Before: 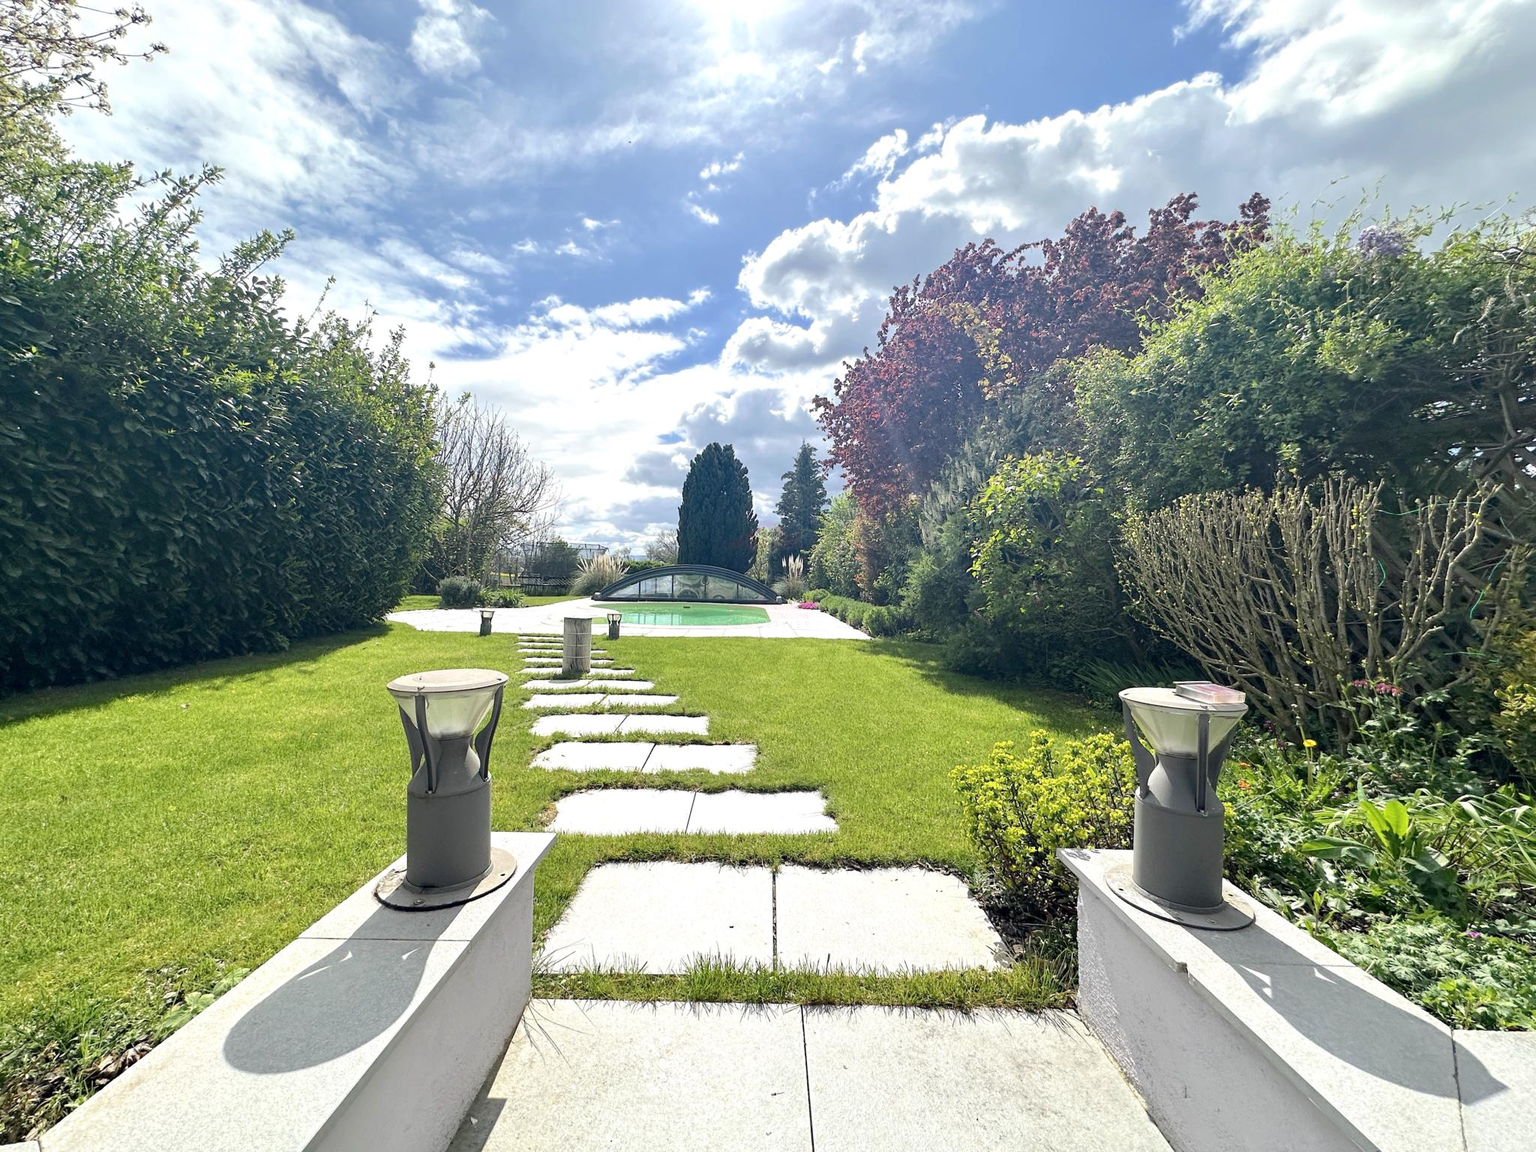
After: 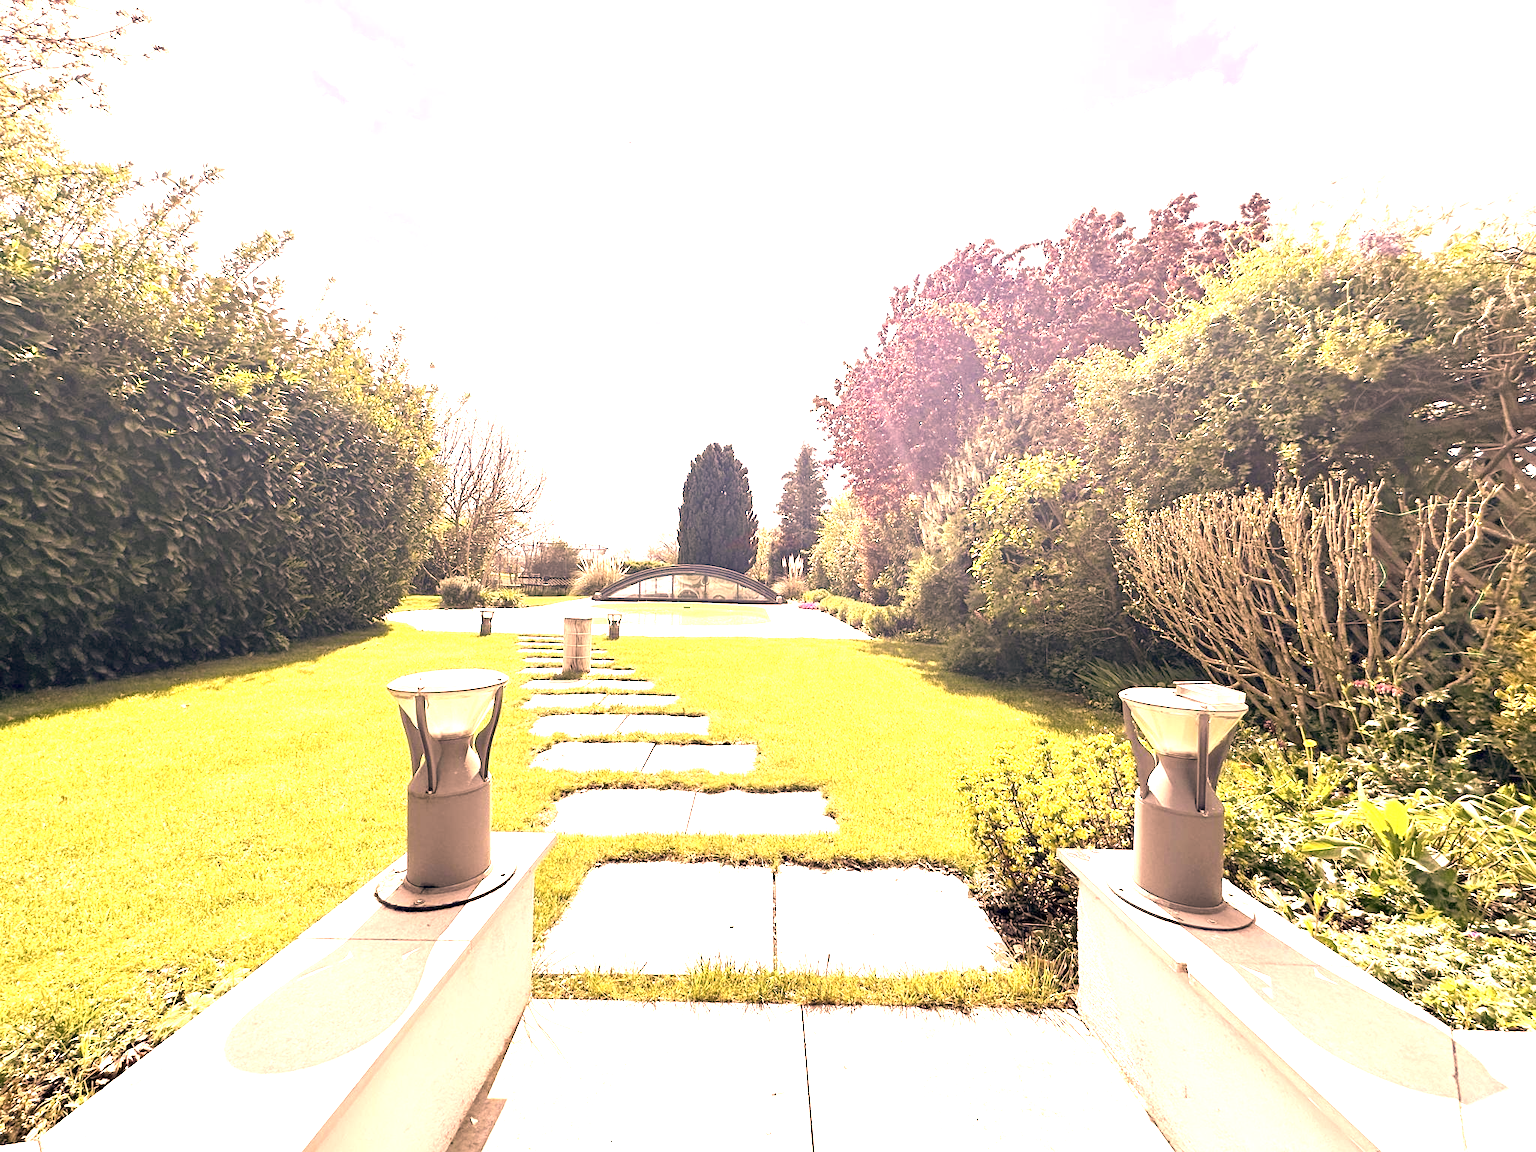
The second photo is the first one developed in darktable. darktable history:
color correction: highlights a* 39.23, highlights b* 39.58, saturation 0.691
exposure: black level correction 0.001, exposure 1.727 EV, compensate exposure bias true, compensate highlight preservation false
